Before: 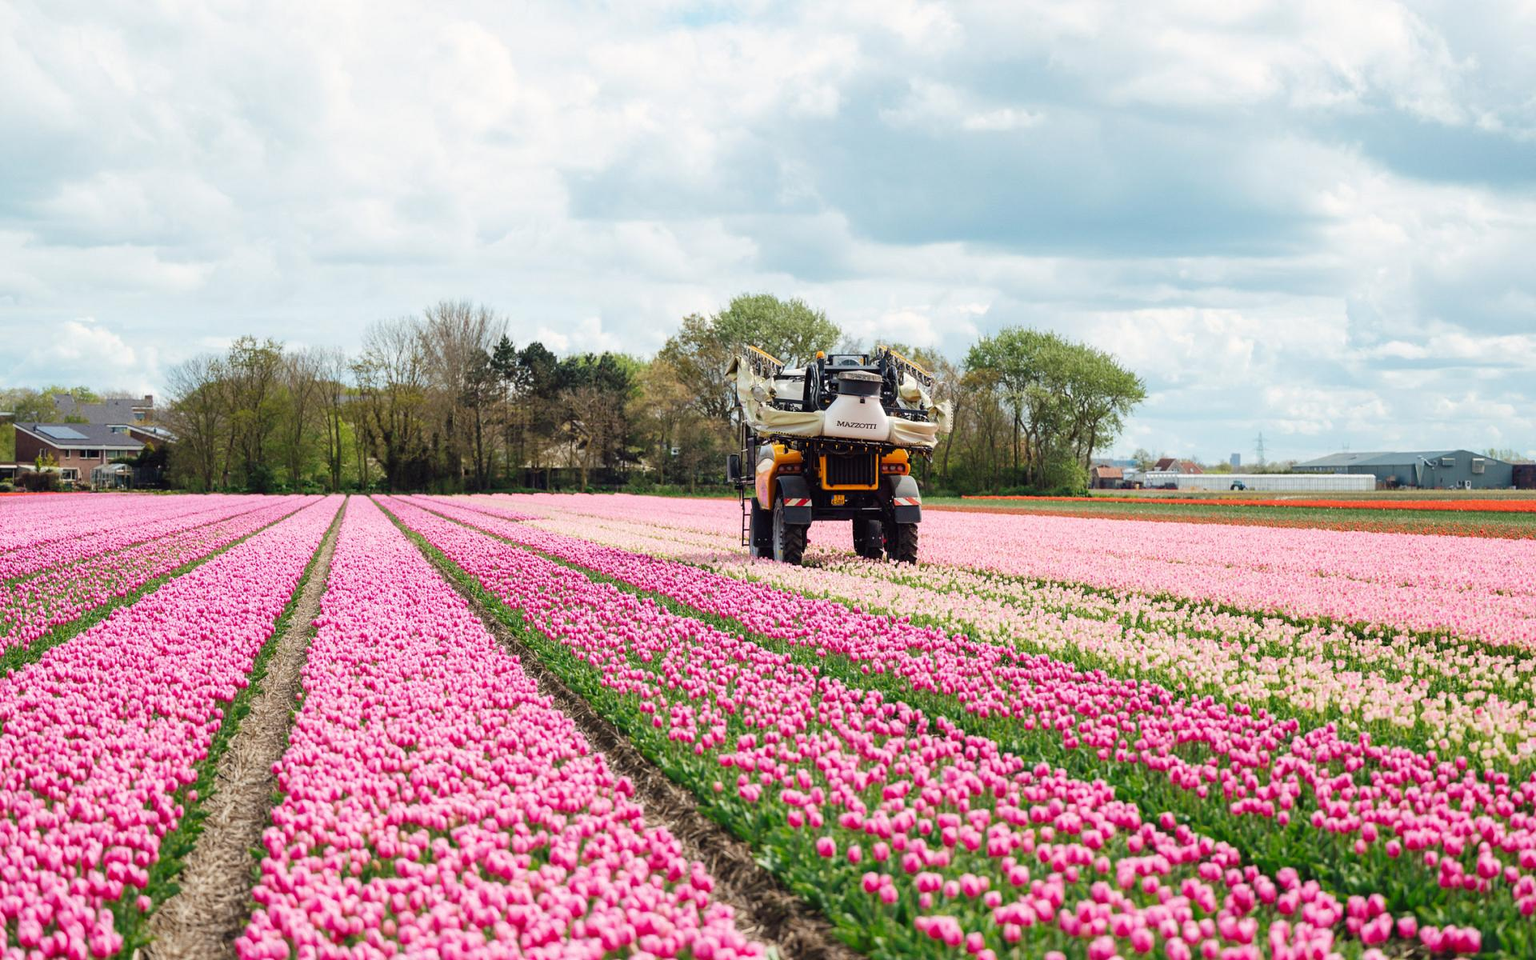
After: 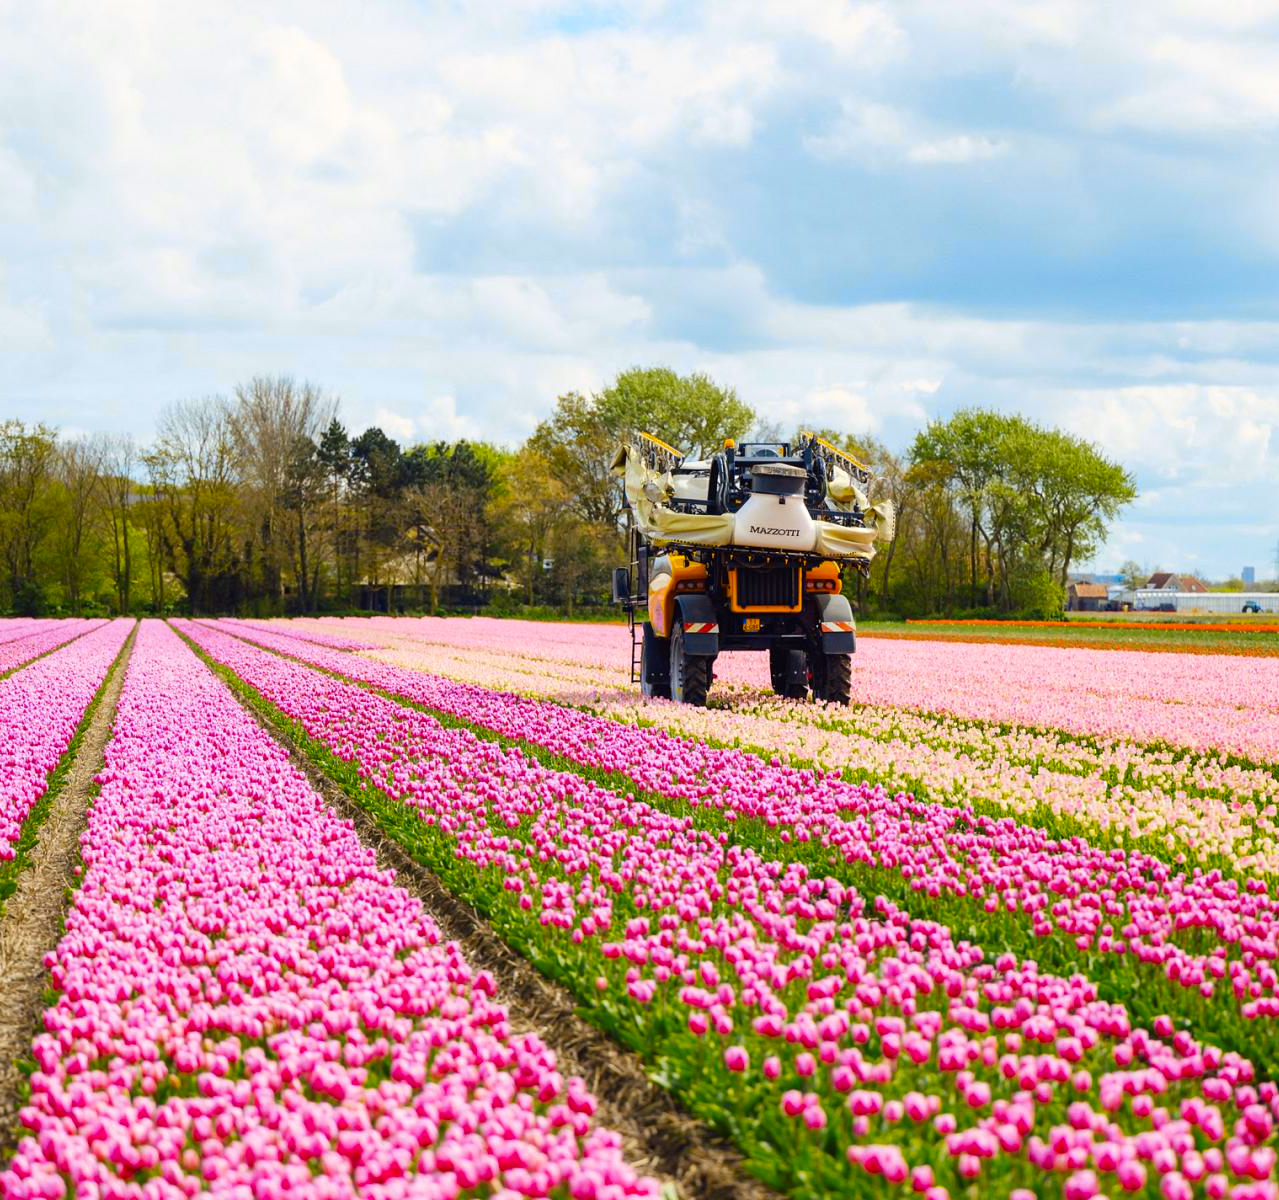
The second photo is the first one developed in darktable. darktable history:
tone equalizer: on, module defaults
crop: left 15.419%, right 17.914%
color contrast: green-magenta contrast 1.12, blue-yellow contrast 1.95, unbound 0
